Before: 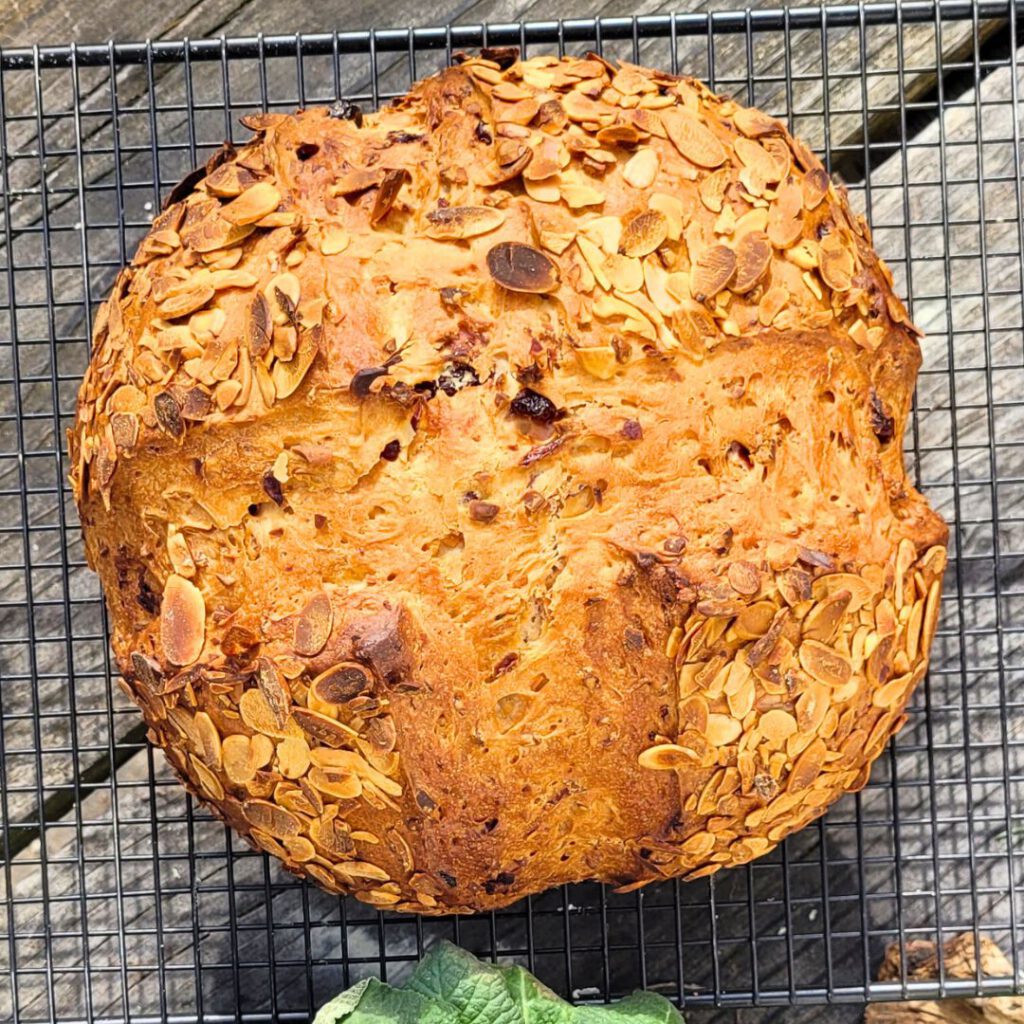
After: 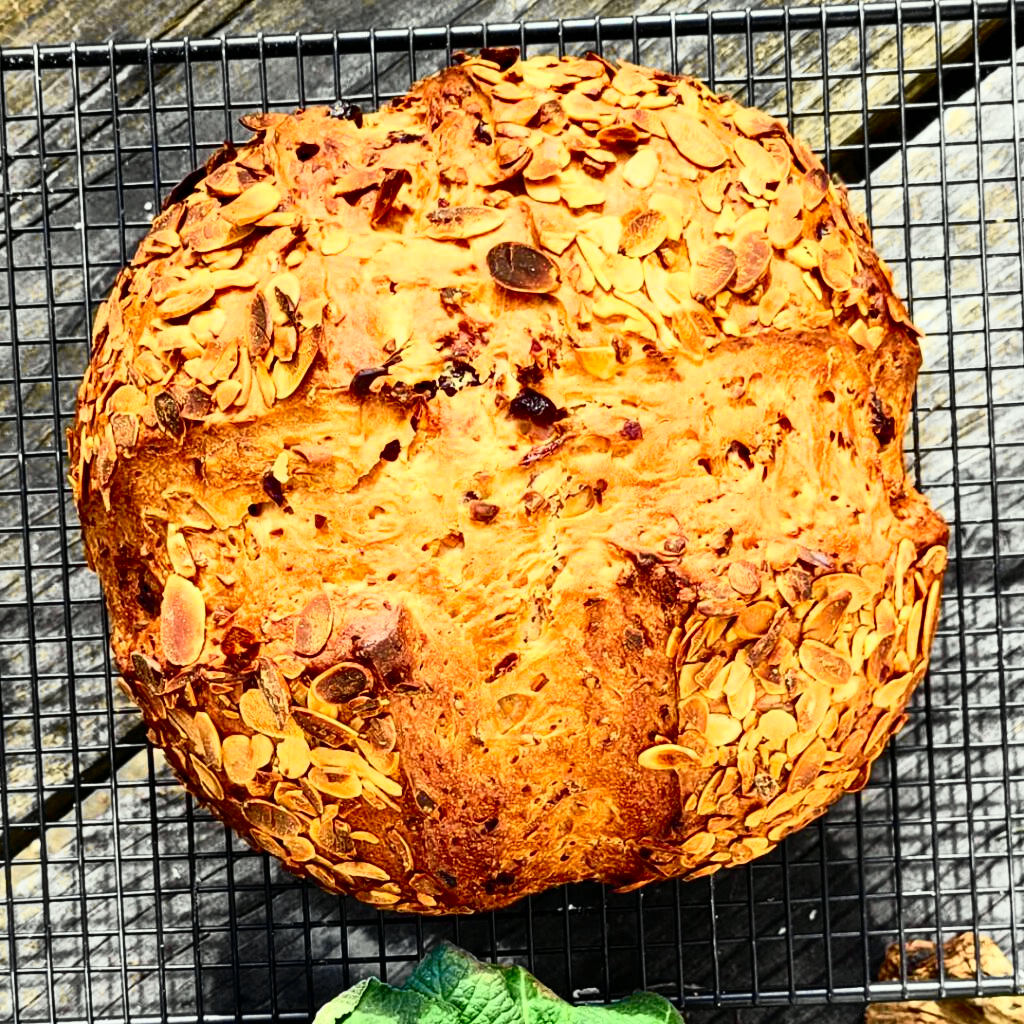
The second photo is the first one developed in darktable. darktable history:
color correction: highlights a* -2.46, highlights b* 2.47
contrast brightness saturation: contrast 0.189, brightness -0.238, saturation 0.115
tone curve: curves: ch0 [(0, 0) (0.055, 0.057) (0.258, 0.307) (0.434, 0.543) (0.517, 0.657) (0.745, 0.874) (1, 1)]; ch1 [(0, 0) (0.346, 0.307) (0.418, 0.383) (0.46, 0.439) (0.482, 0.493) (0.502, 0.497) (0.517, 0.506) (0.55, 0.561) (0.588, 0.61) (0.646, 0.688) (1, 1)]; ch2 [(0, 0) (0.346, 0.34) (0.431, 0.45) (0.485, 0.499) (0.5, 0.503) (0.527, 0.508) (0.545, 0.562) (0.679, 0.706) (1, 1)], color space Lab, independent channels, preserve colors none
